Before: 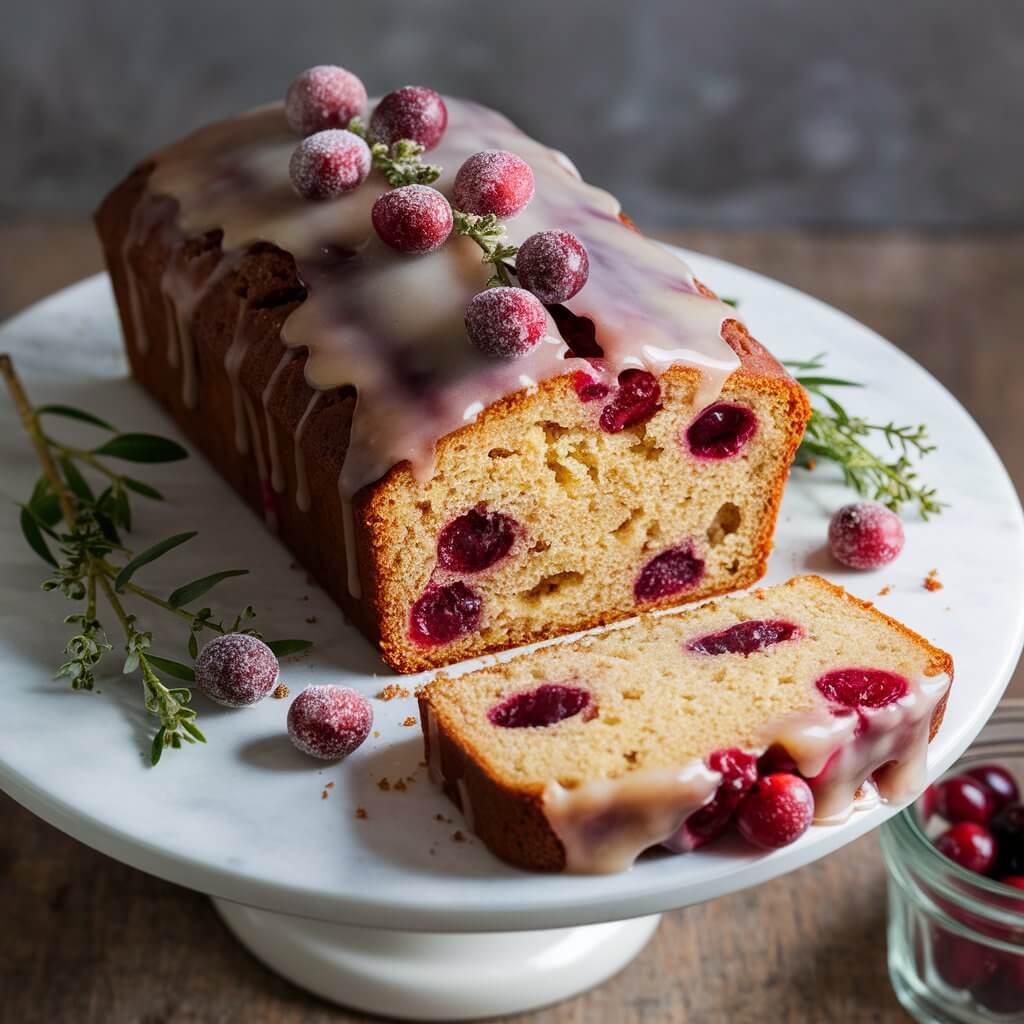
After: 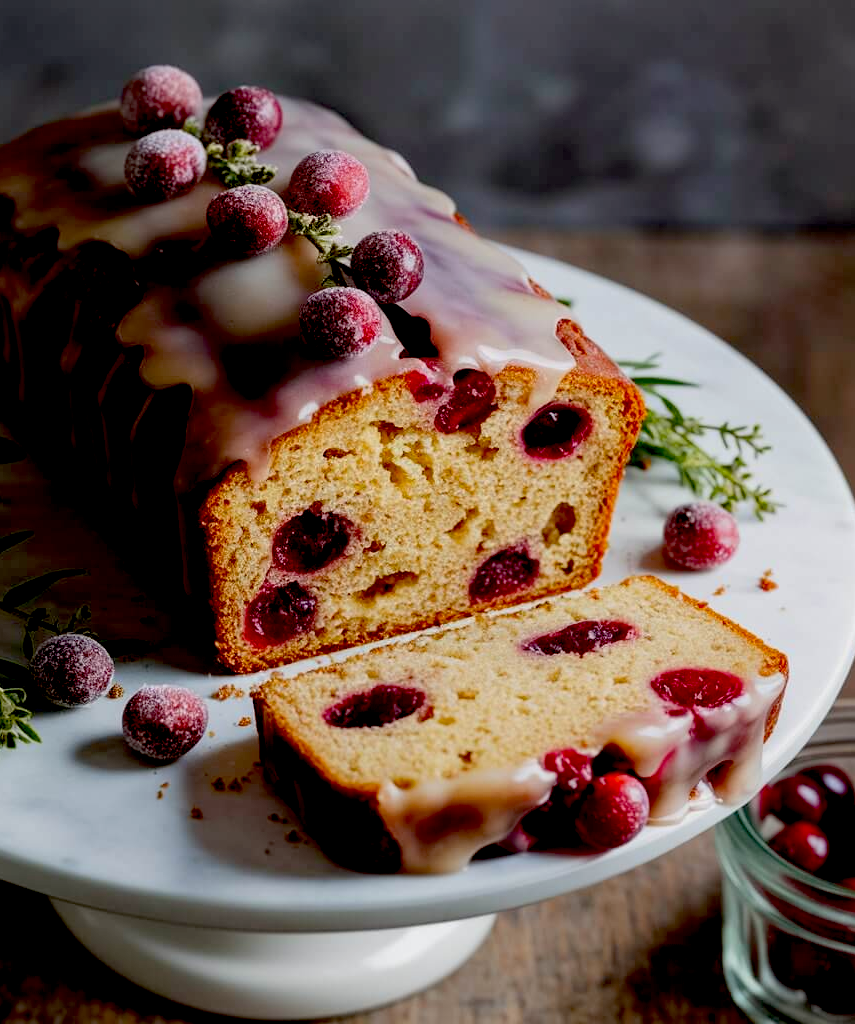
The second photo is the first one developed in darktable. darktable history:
exposure: black level correction 0.046, exposure -0.231 EV, compensate highlight preservation false
crop: left 16.133%
